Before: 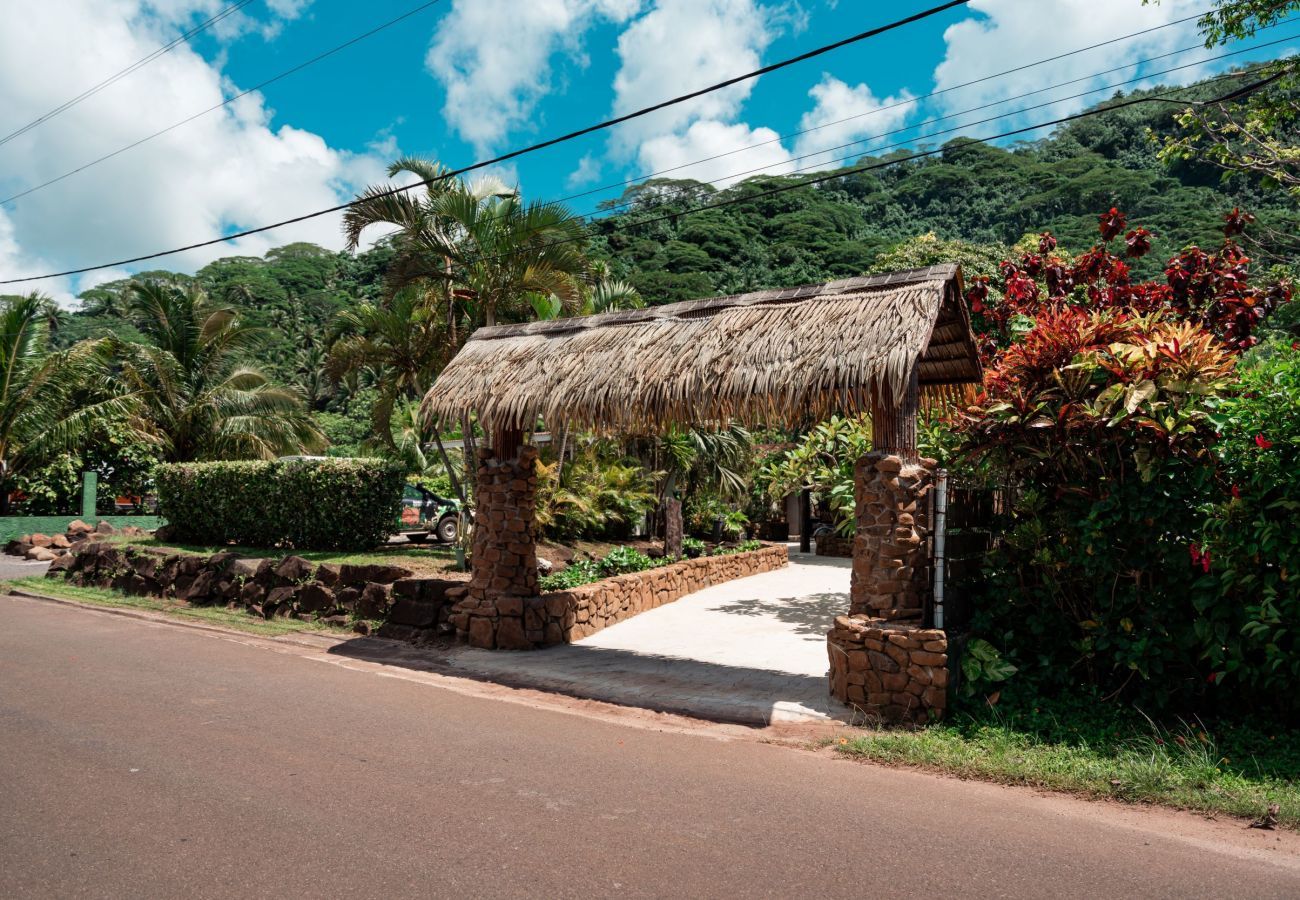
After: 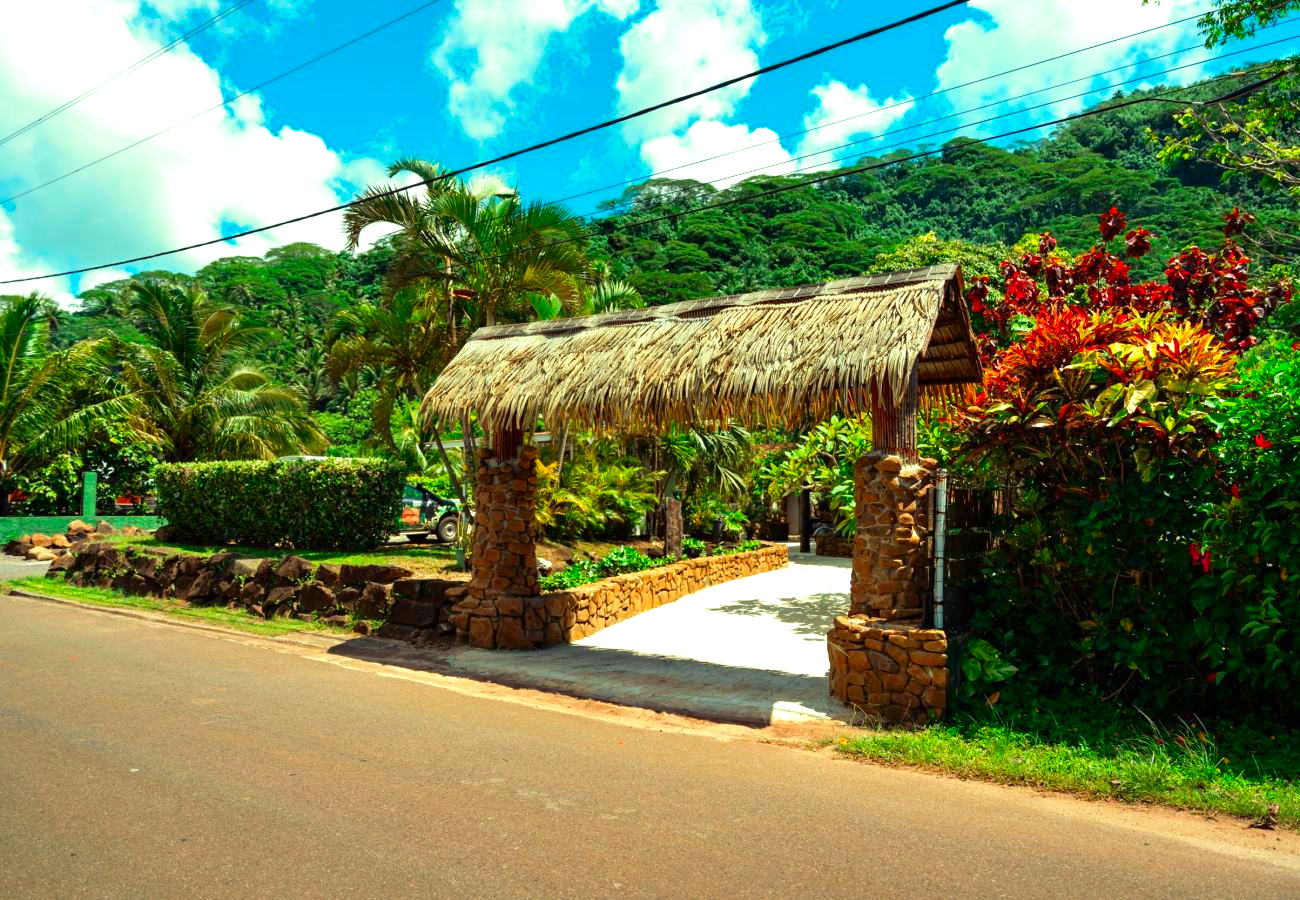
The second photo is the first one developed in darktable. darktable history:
exposure: exposure 0.566 EV, compensate highlight preservation false
split-toning: shadows › saturation 0.61, highlights › saturation 0.58, balance -28.74, compress 87.36%
color correction: highlights a* -10.77, highlights b* 9.8, saturation 1.72
